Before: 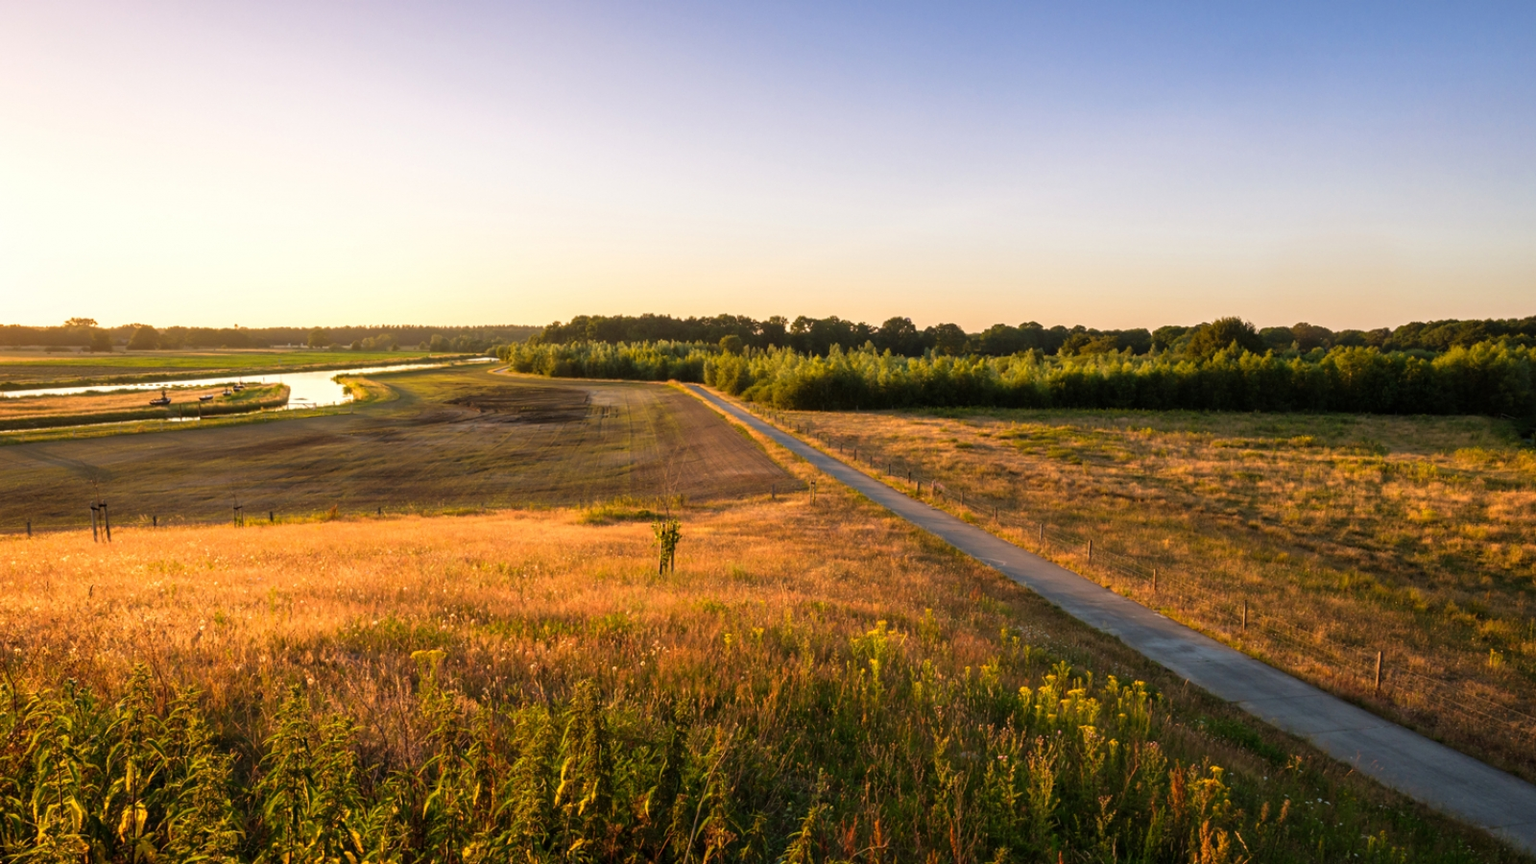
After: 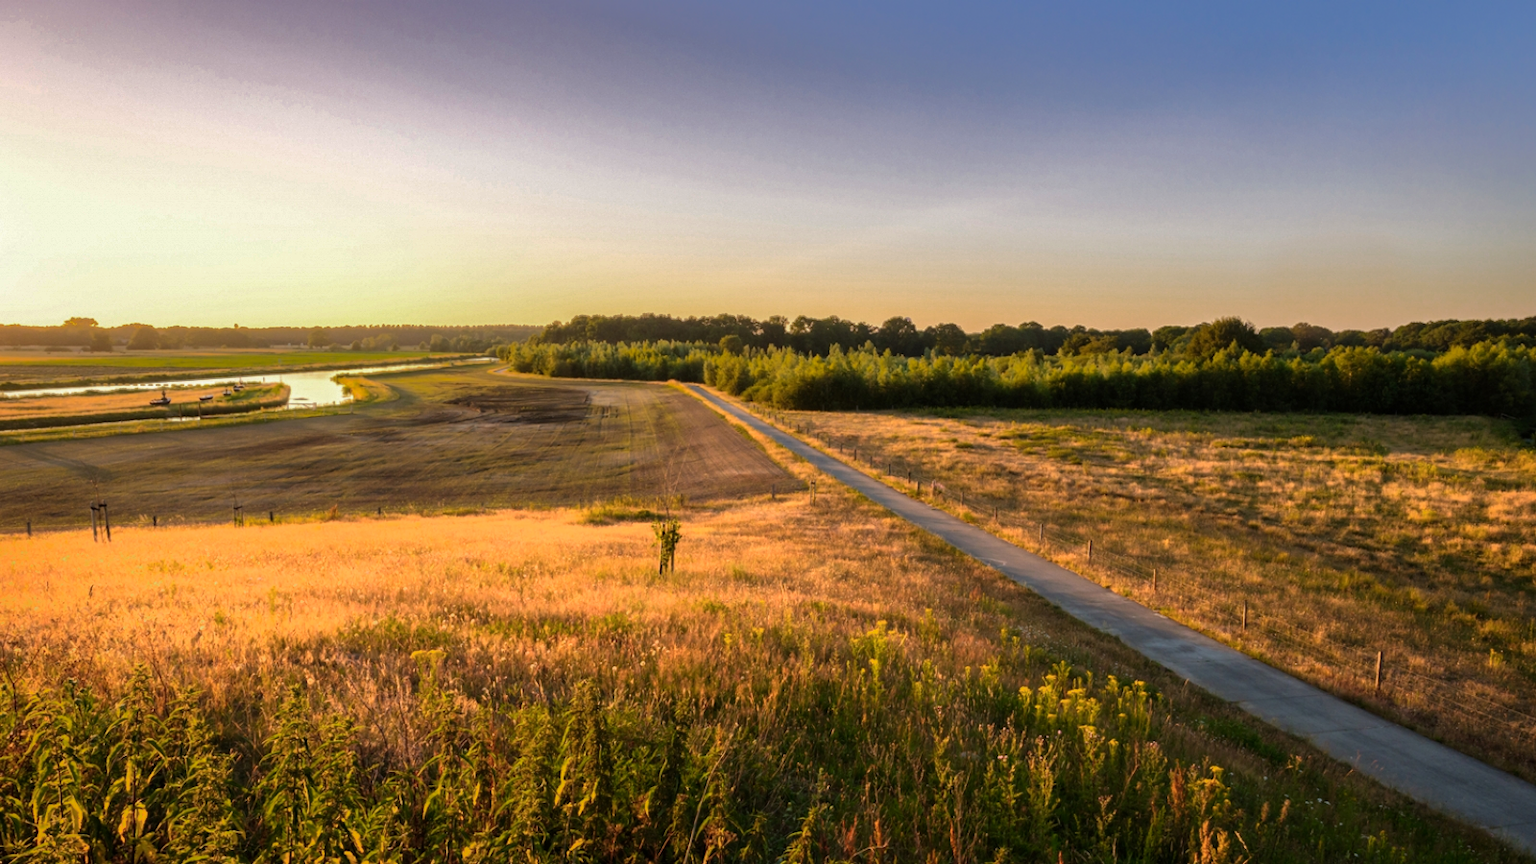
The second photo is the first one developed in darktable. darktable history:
color zones: curves: ch0 [(0, 0.465) (0.092, 0.596) (0.289, 0.464) (0.429, 0.453) (0.571, 0.464) (0.714, 0.455) (0.857, 0.462) (1, 0.465)]
shadows and highlights: shadows -18.72, highlights -73.62
